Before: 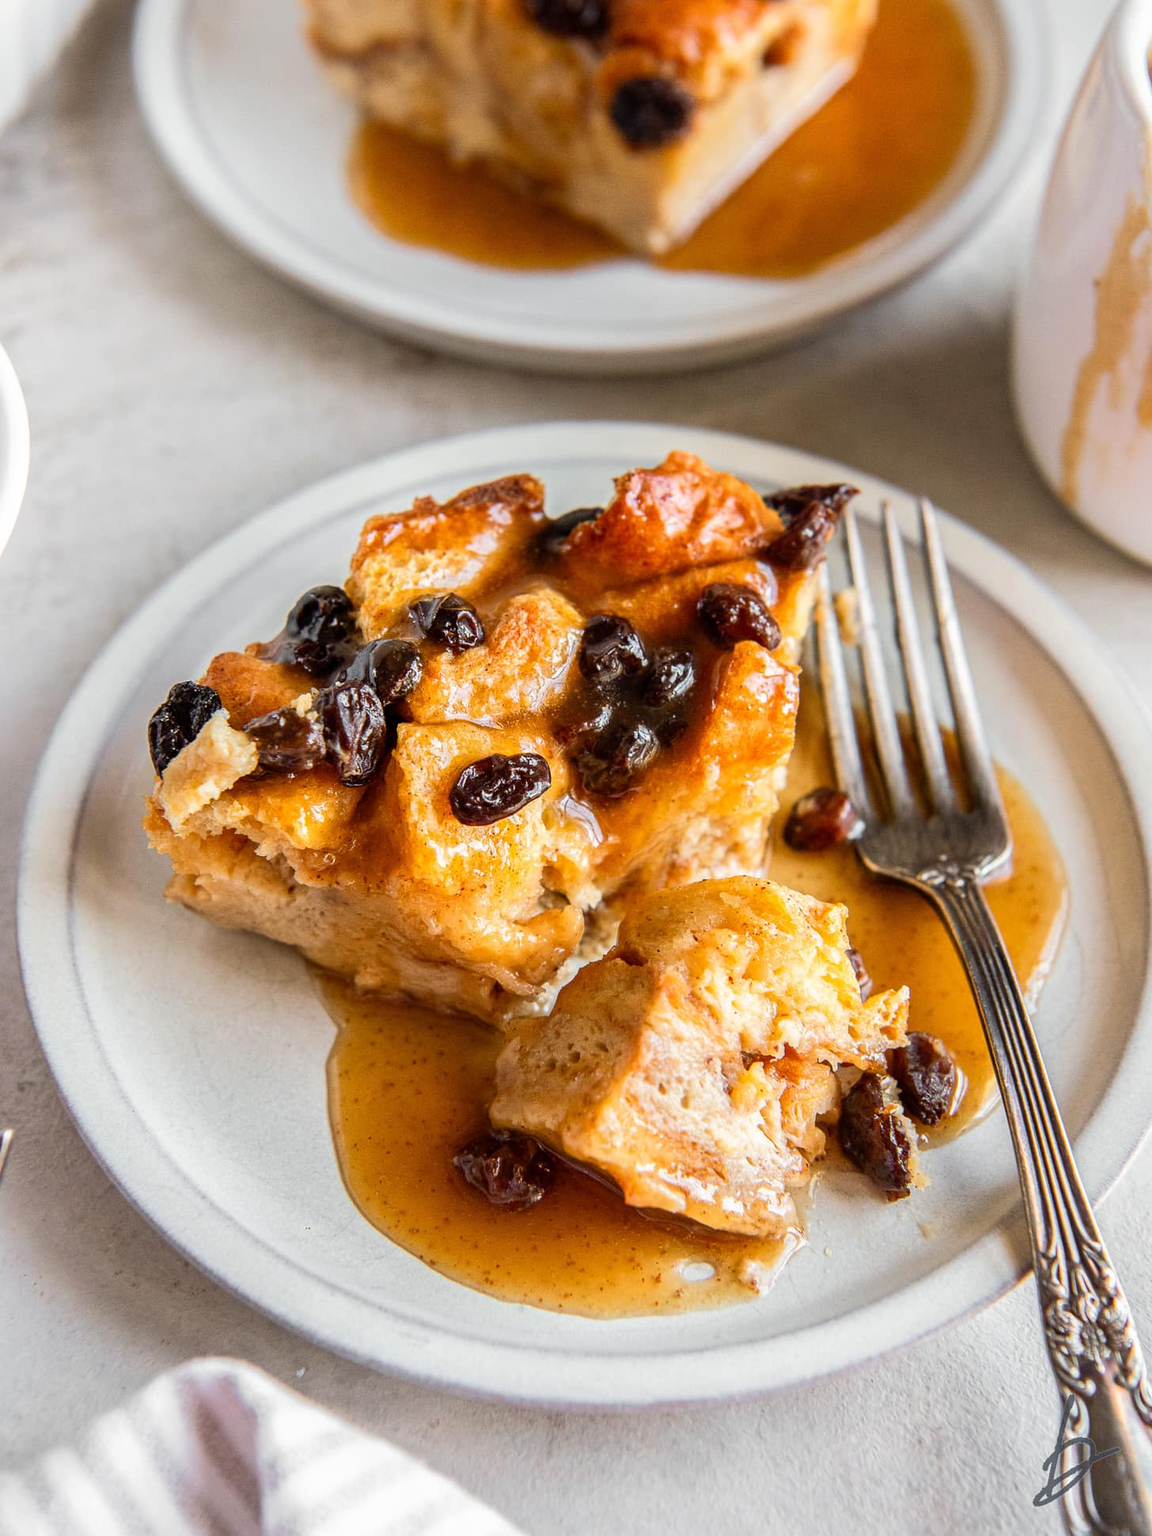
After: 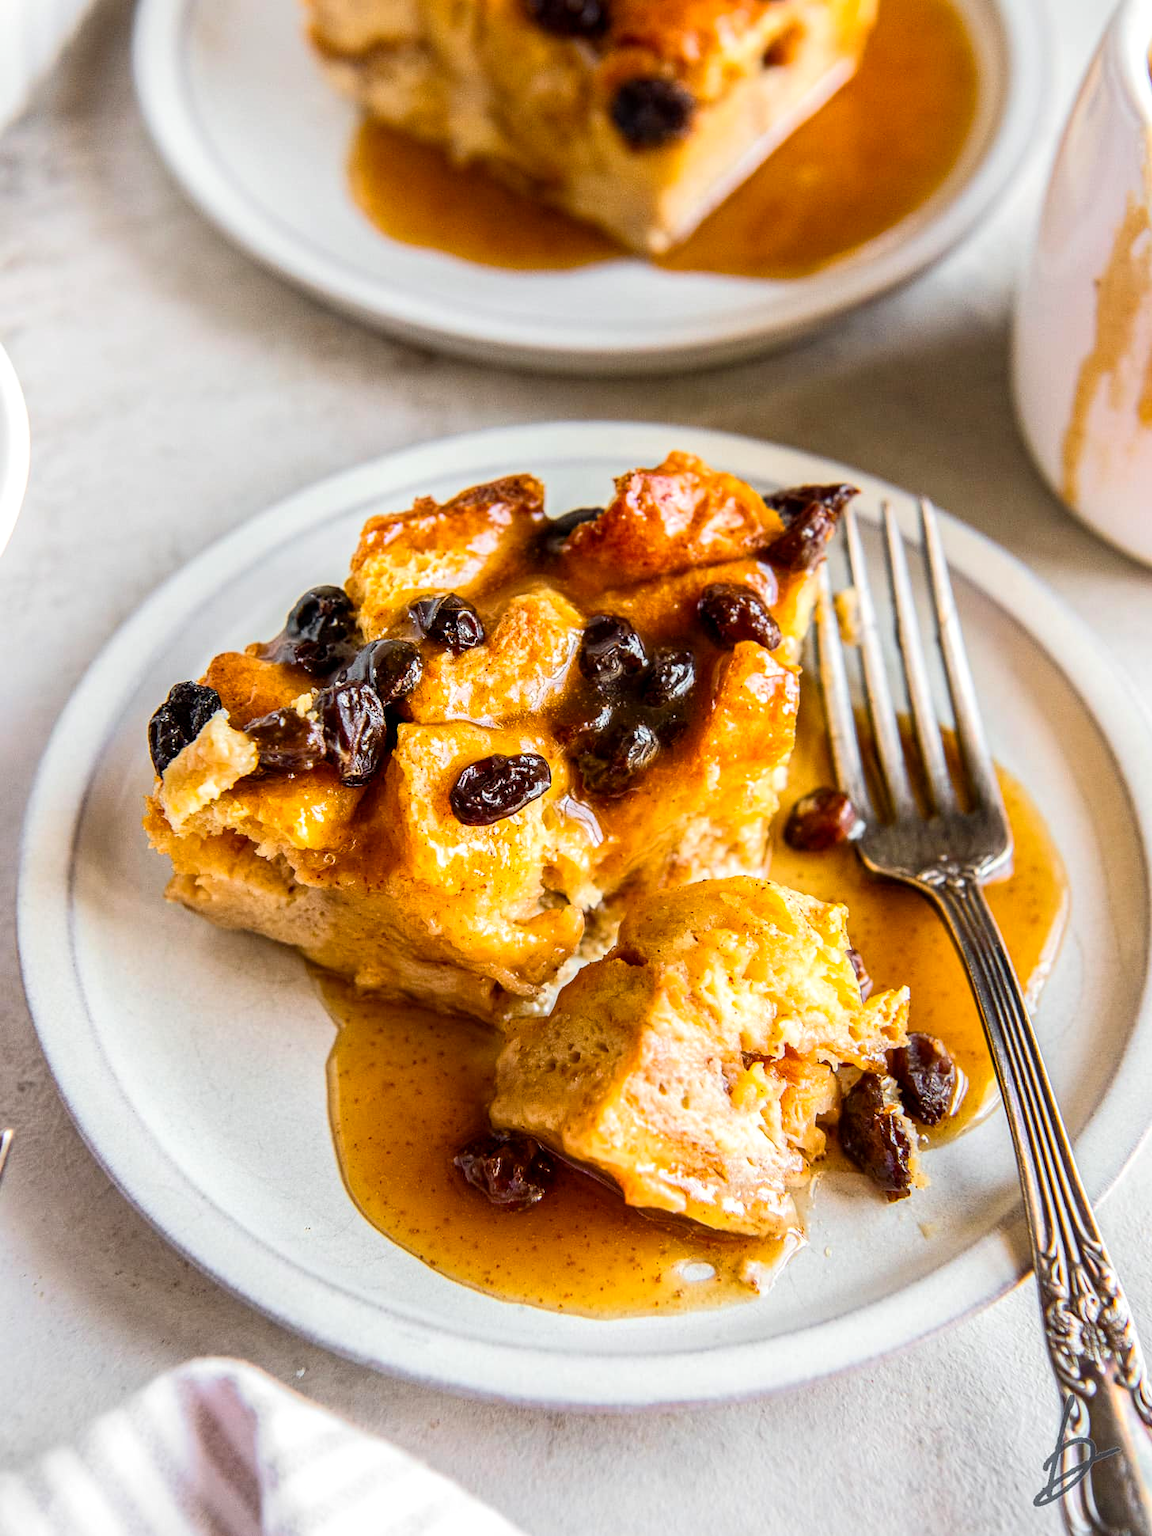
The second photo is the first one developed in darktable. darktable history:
local contrast: highlights 103%, shadows 98%, detail 120%, midtone range 0.2
color balance rgb: perceptual saturation grading › global saturation 25.516%
exposure: compensate highlight preservation false
contrast brightness saturation: contrast 0.149, brightness 0.043
